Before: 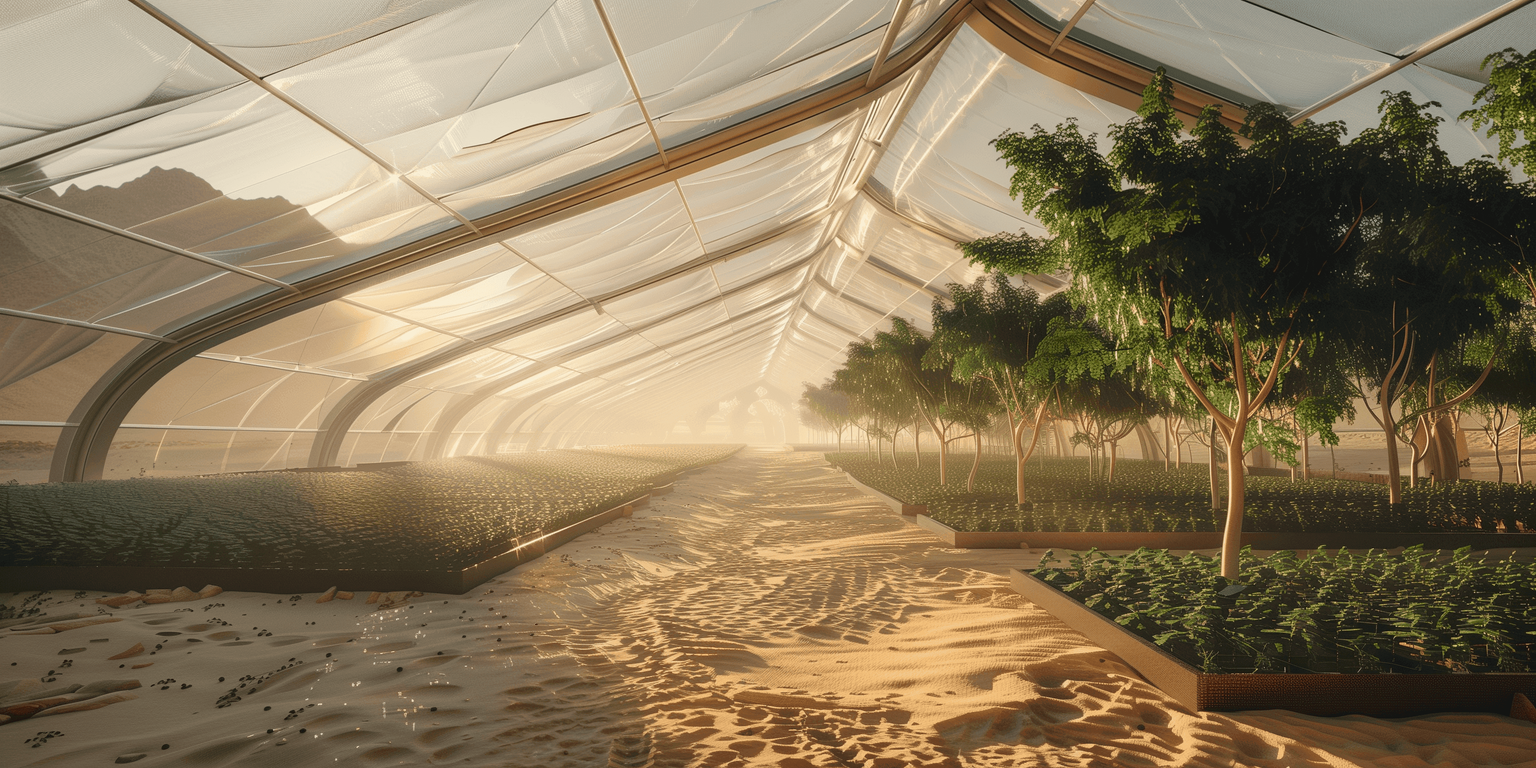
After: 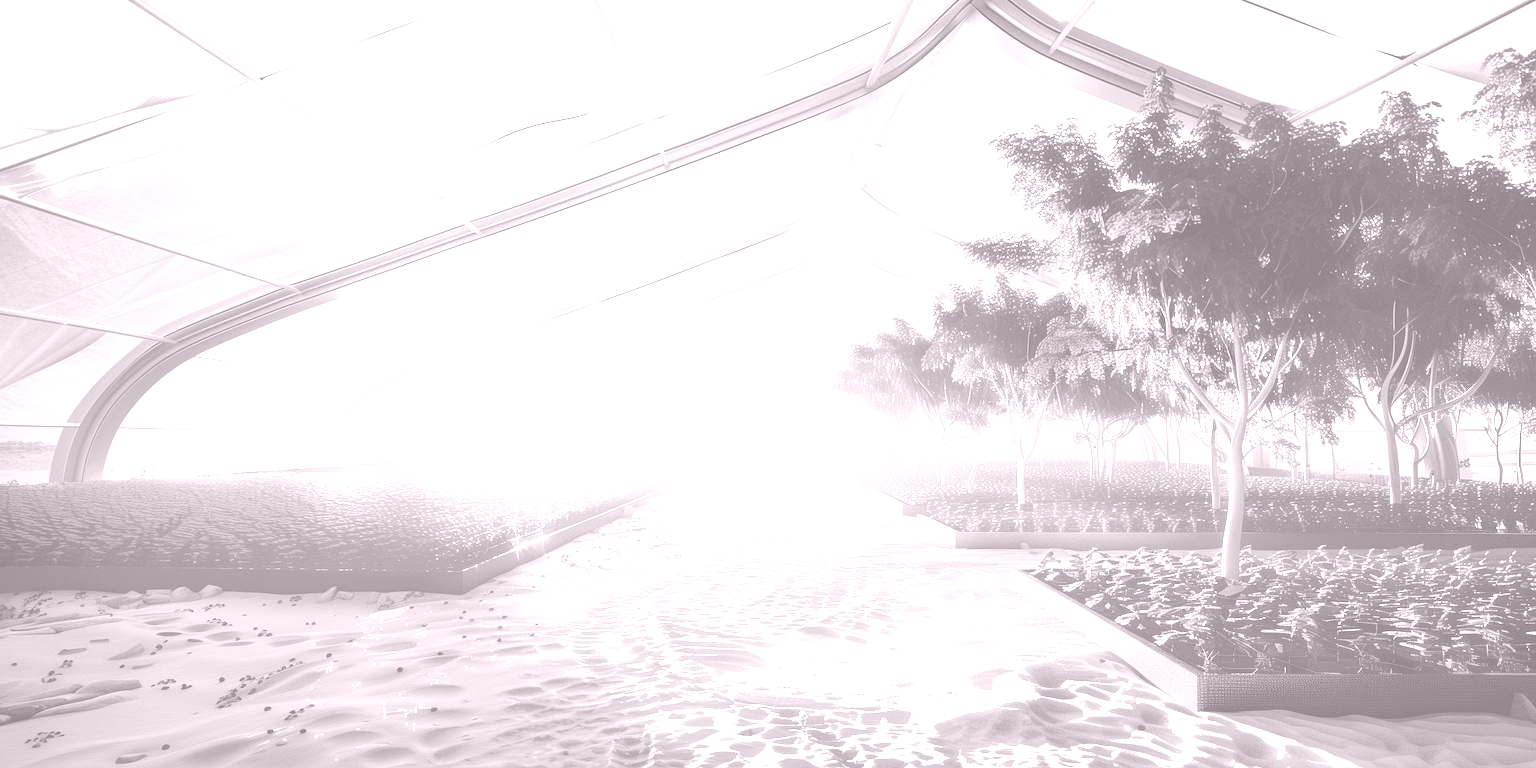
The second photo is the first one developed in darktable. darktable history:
colorize: hue 25.2°, saturation 83%, source mix 82%, lightness 79%, version 1
color zones: curves: ch0 [(0.224, 0.526) (0.75, 0.5)]; ch1 [(0.055, 0.526) (0.224, 0.761) (0.377, 0.526) (0.75, 0.5)]
exposure: black level correction 0.001, exposure 0.5 EV, compensate exposure bias true, compensate highlight preservation false
